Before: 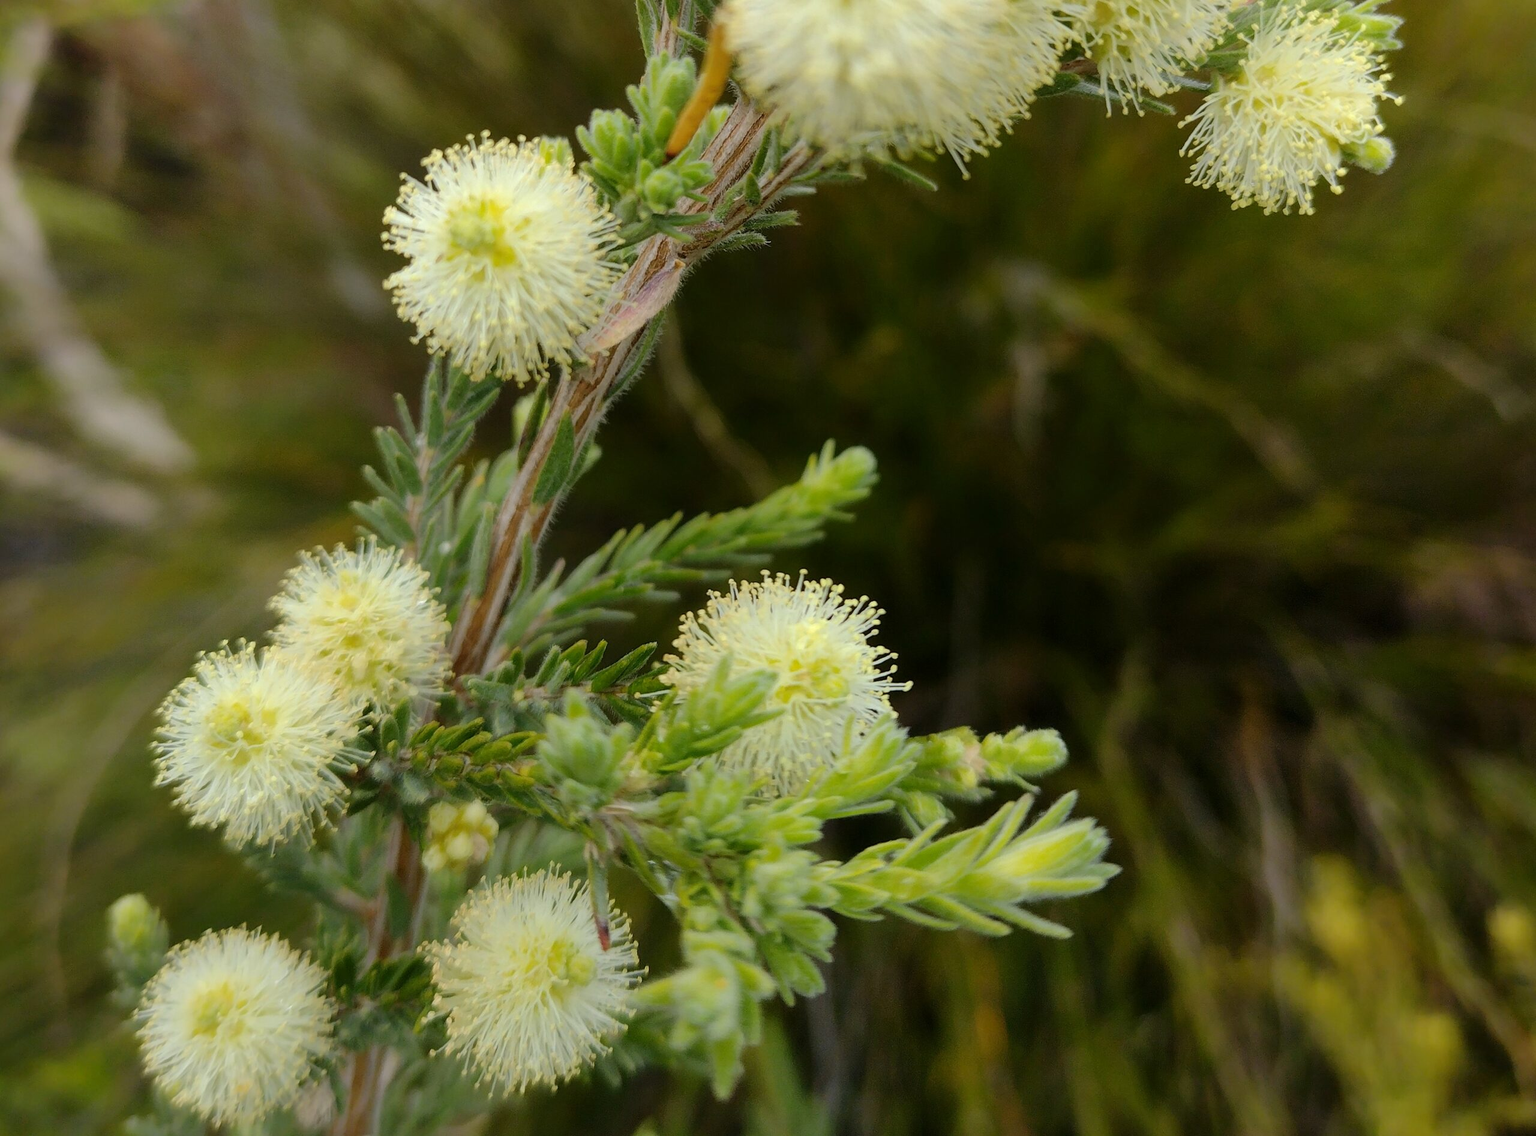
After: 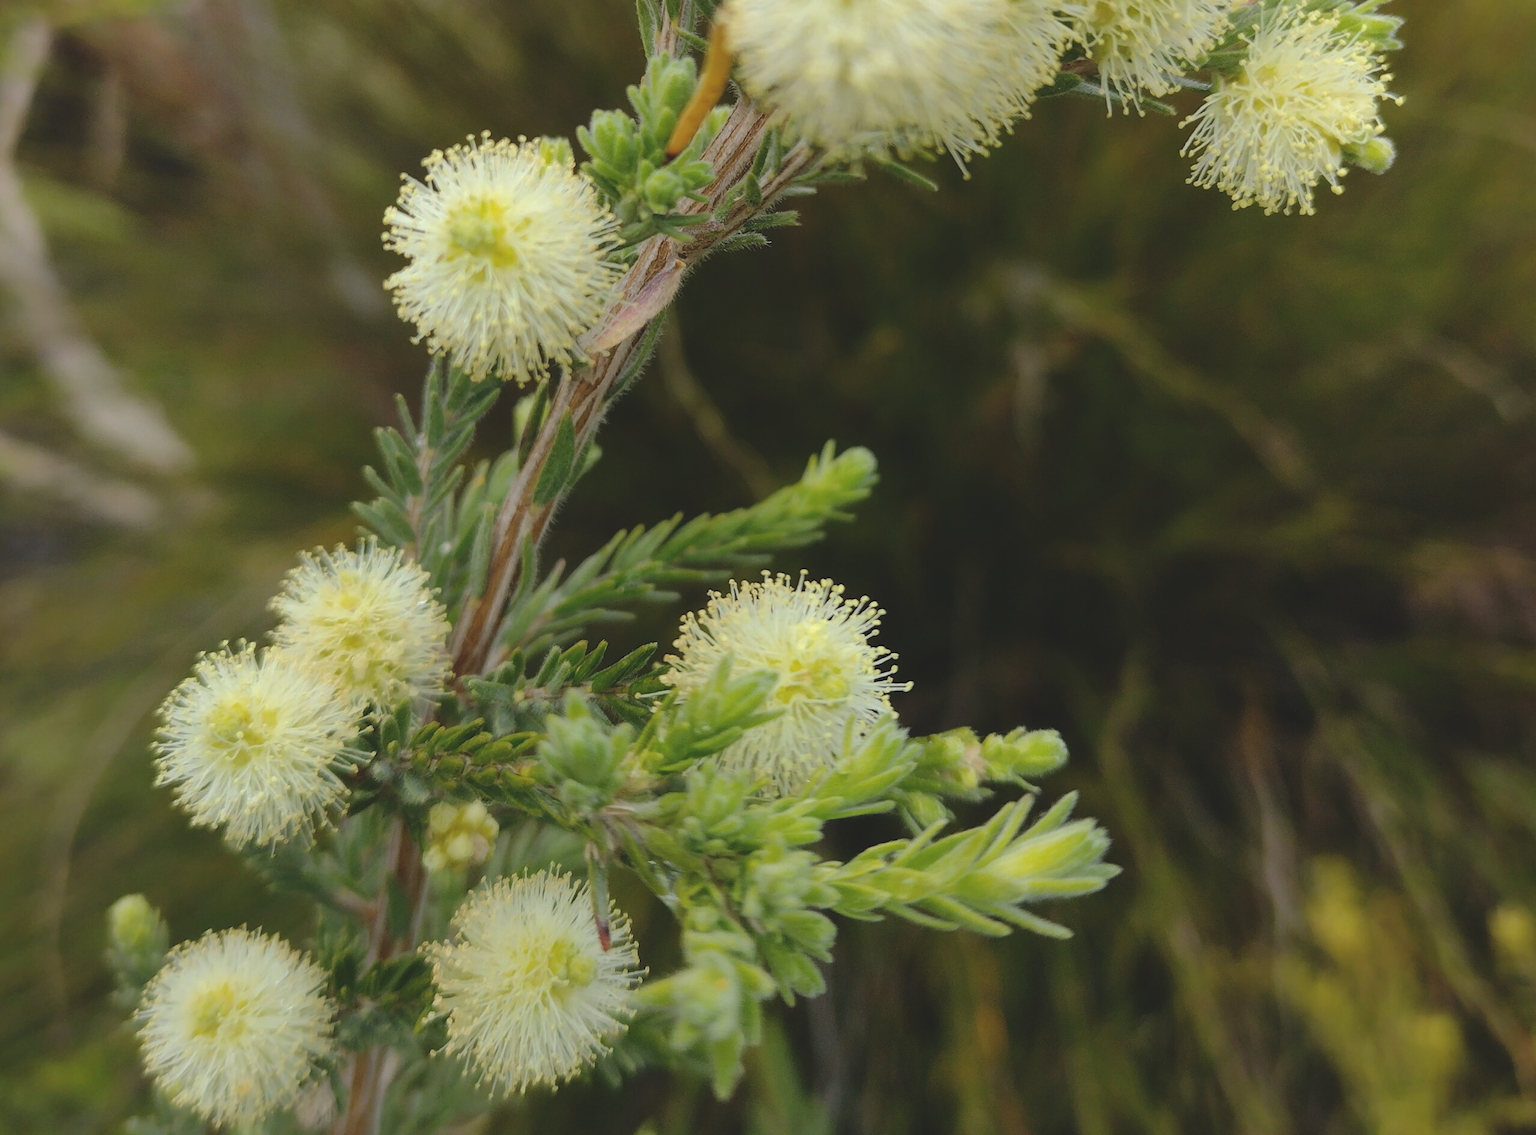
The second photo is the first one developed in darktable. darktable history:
exposure: black level correction -0.015, exposure -0.134 EV, compensate highlight preservation false
